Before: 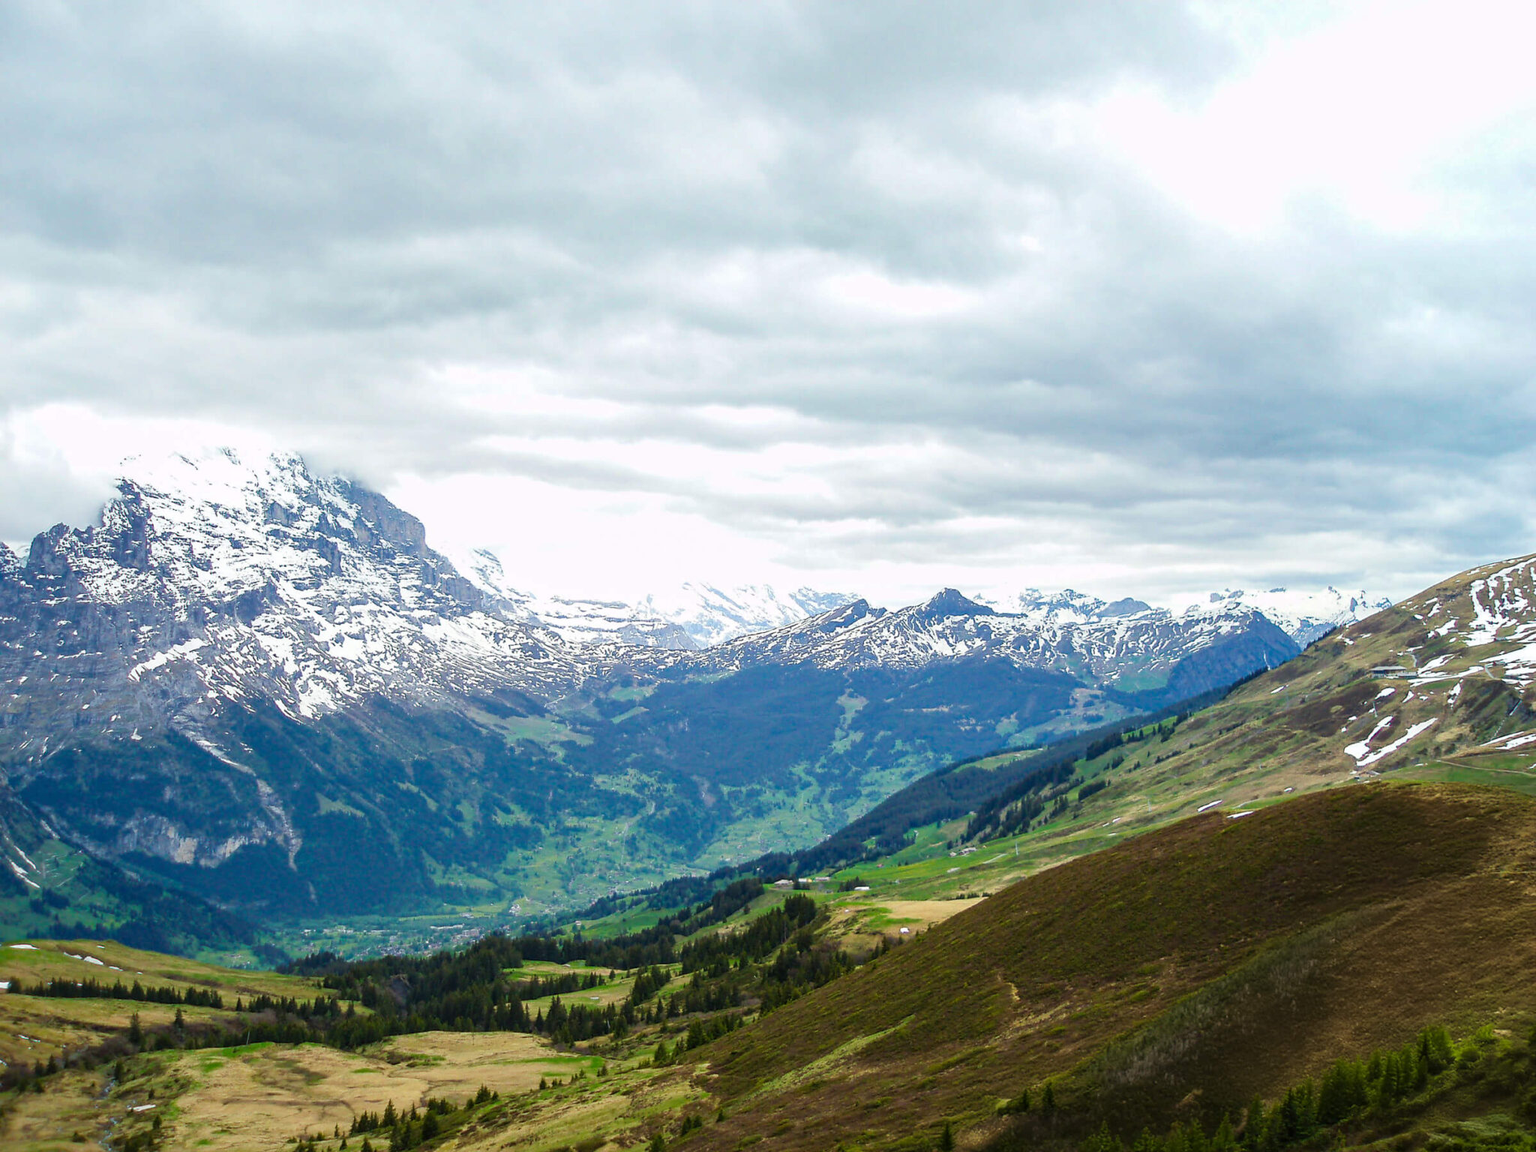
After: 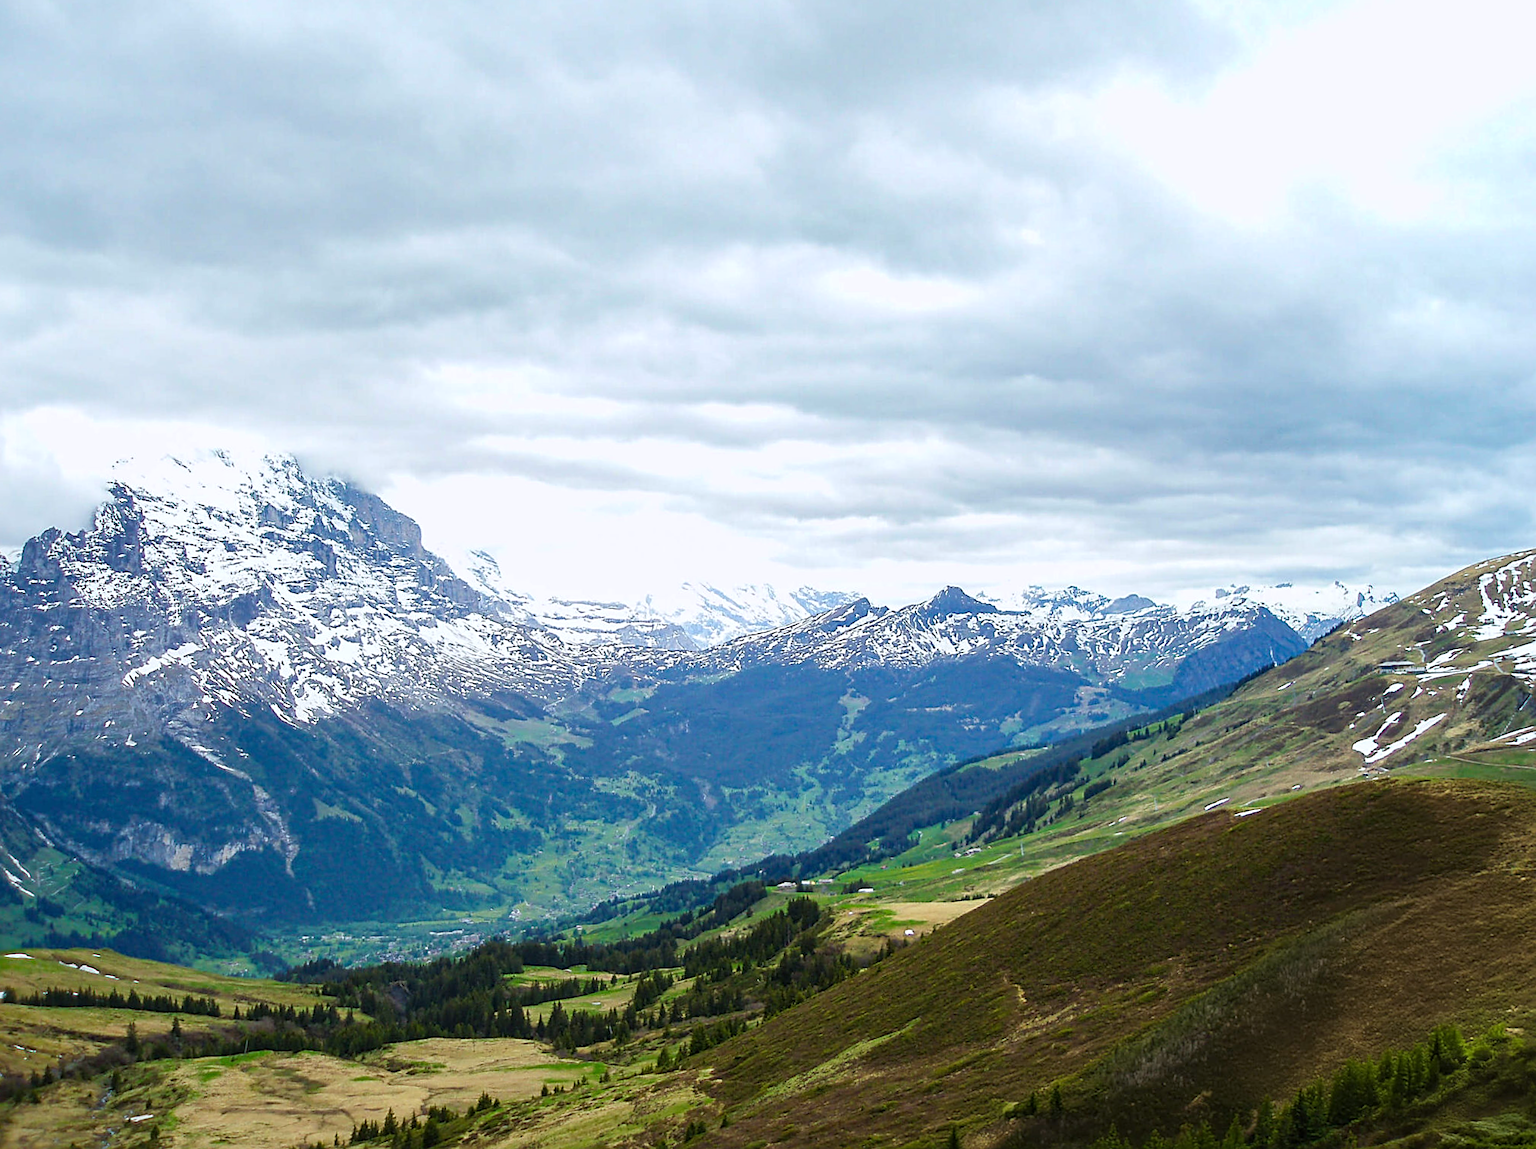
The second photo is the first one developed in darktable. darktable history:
rotate and perspective: rotation -0.45°, automatic cropping original format, crop left 0.008, crop right 0.992, crop top 0.012, crop bottom 0.988
white balance: red 0.976, blue 1.04
sharpen: on, module defaults
